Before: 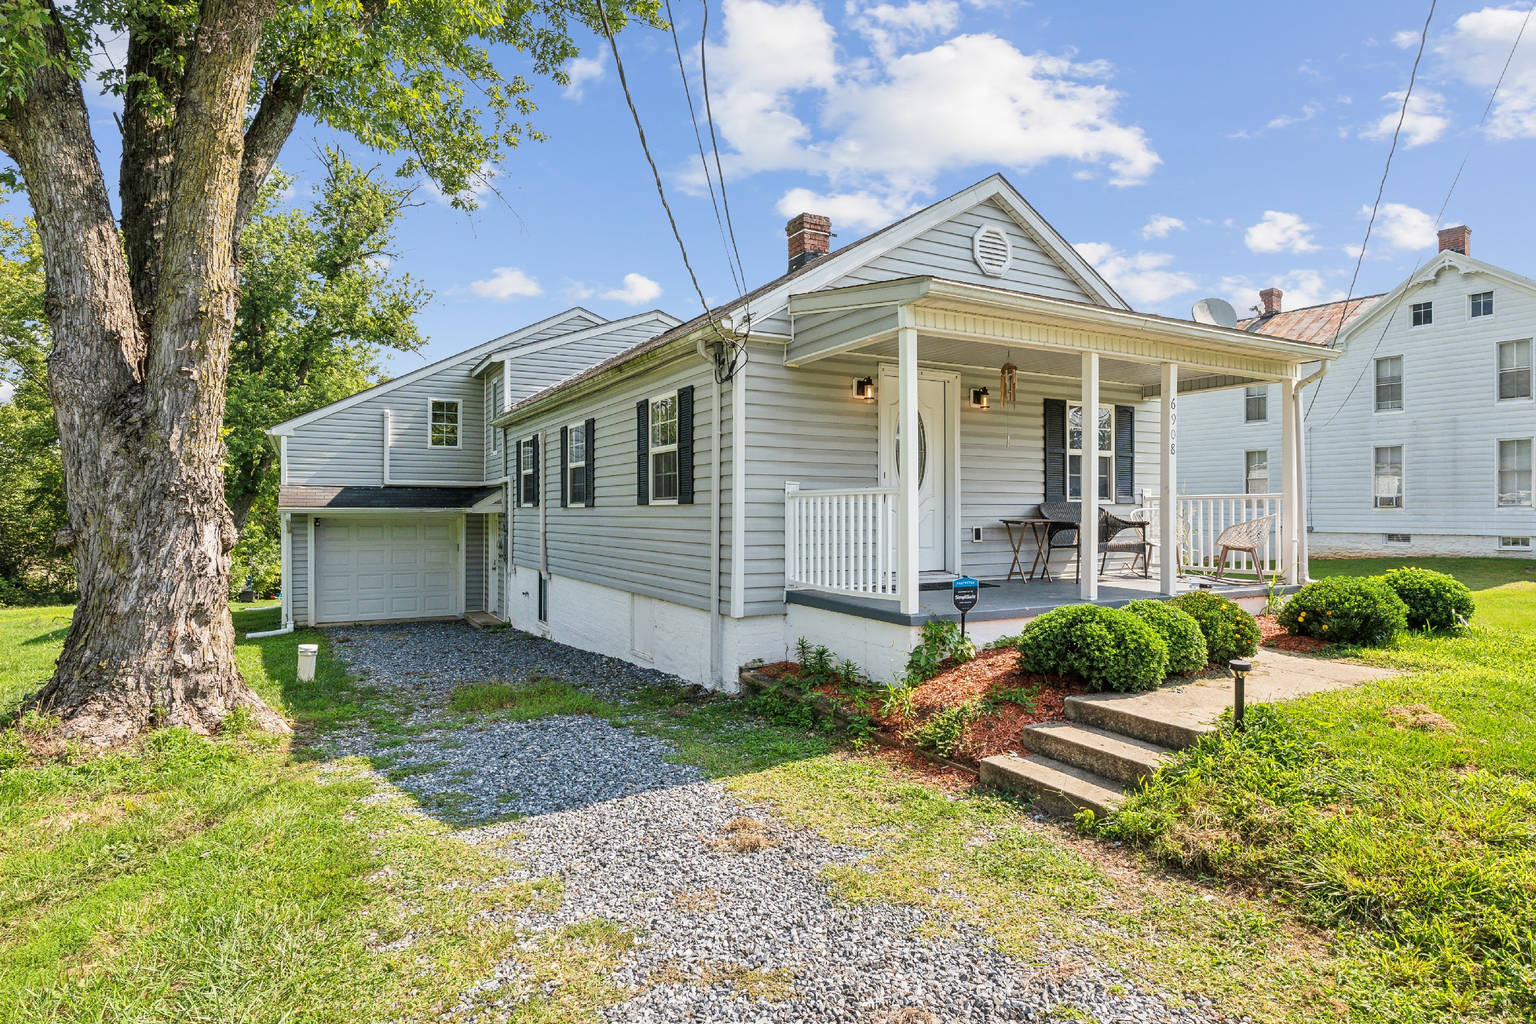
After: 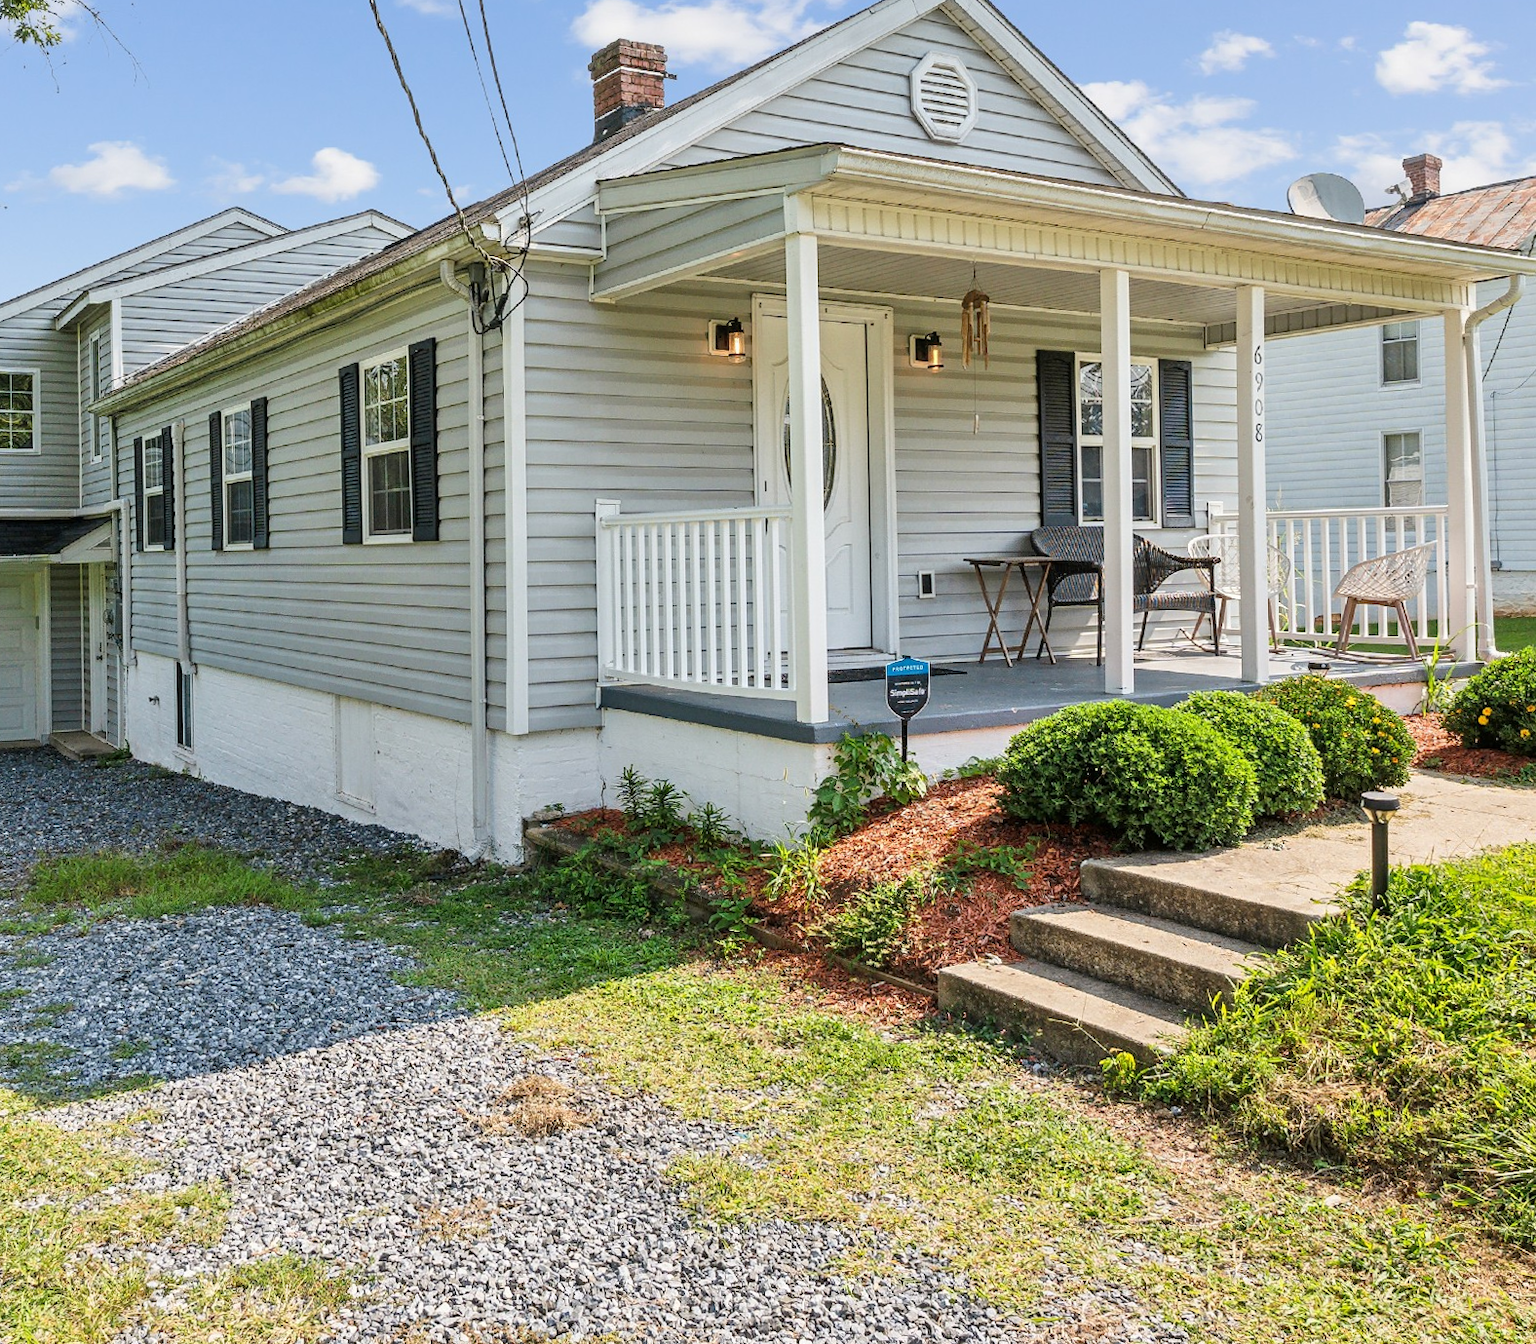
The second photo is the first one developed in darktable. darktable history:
rotate and perspective: rotation -1°, crop left 0.011, crop right 0.989, crop top 0.025, crop bottom 0.975
crop and rotate: left 28.256%, top 17.734%, right 12.656%, bottom 3.573%
